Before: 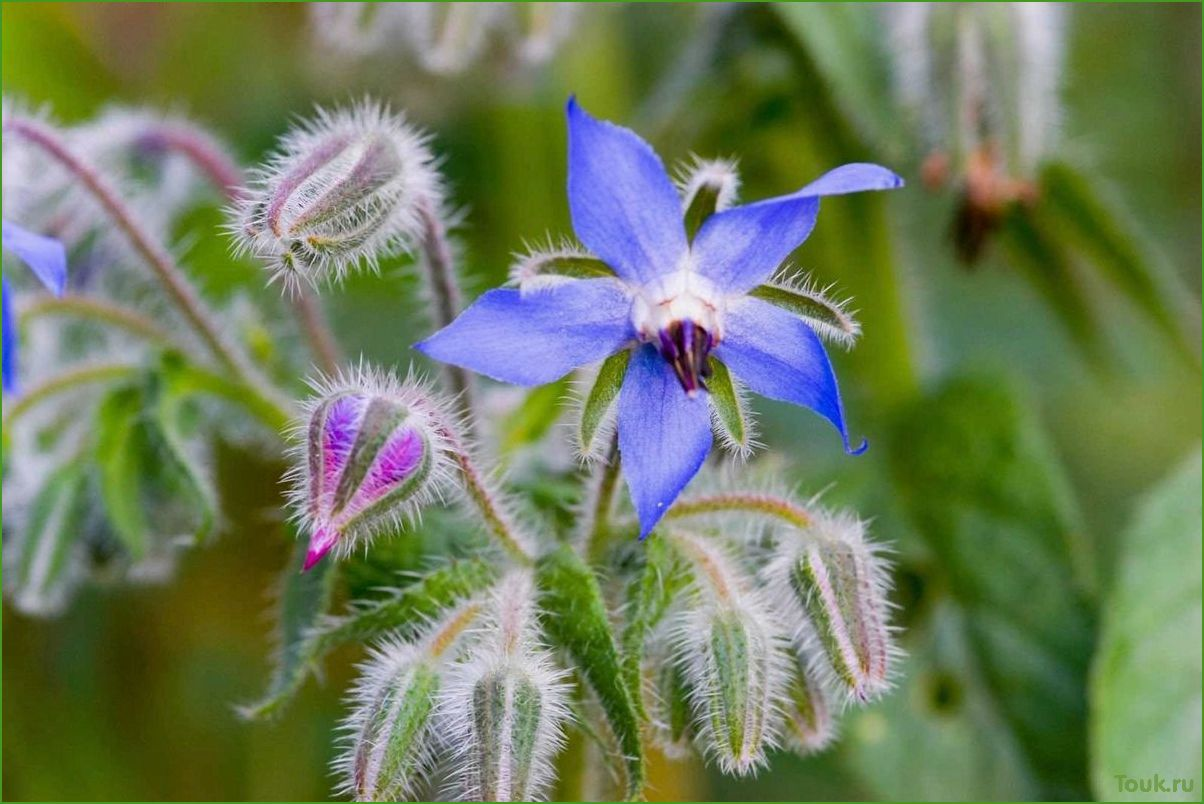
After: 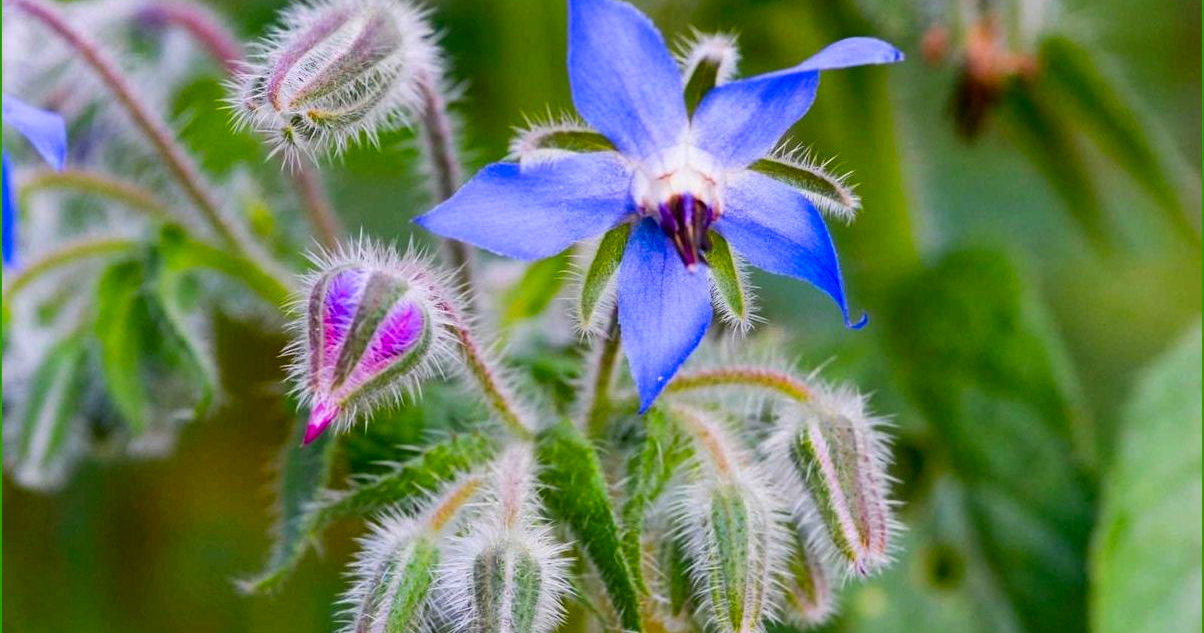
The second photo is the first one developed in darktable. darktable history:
crop and rotate: top 15.772%, bottom 5.452%
contrast brightness saturation: contrast 0.092, saturation 0.267
